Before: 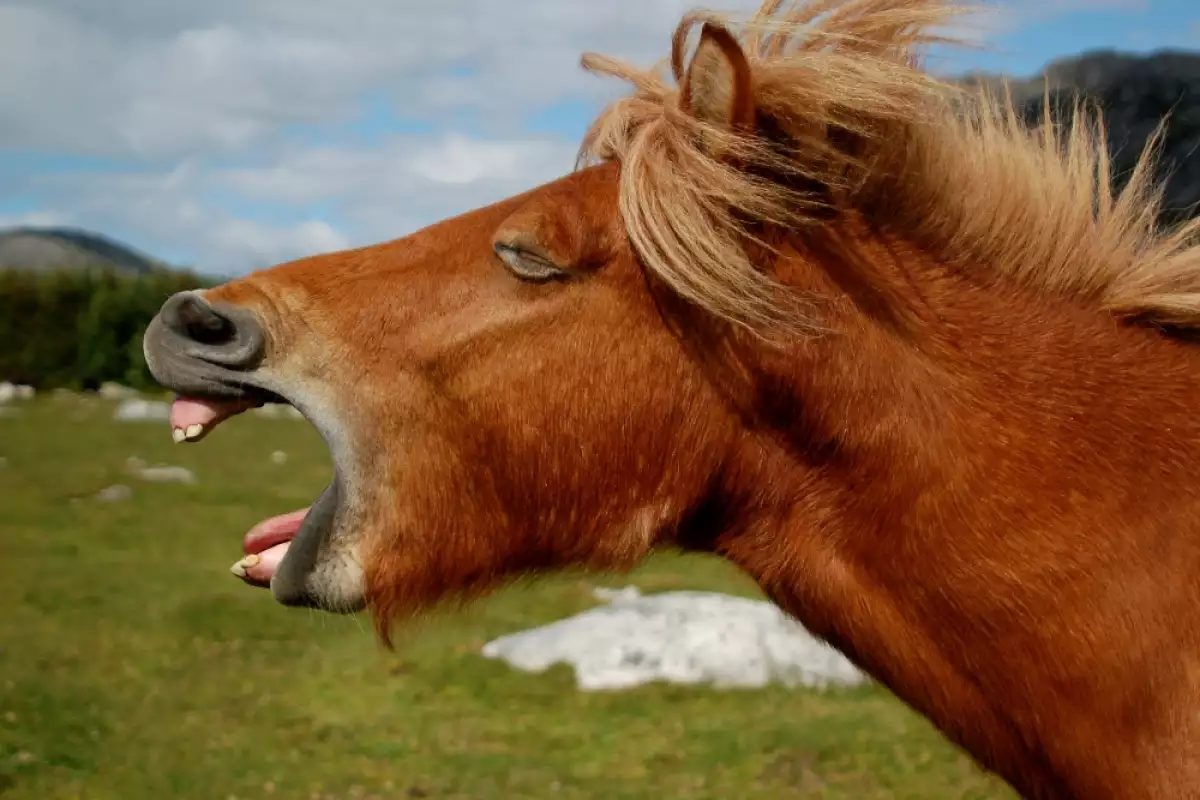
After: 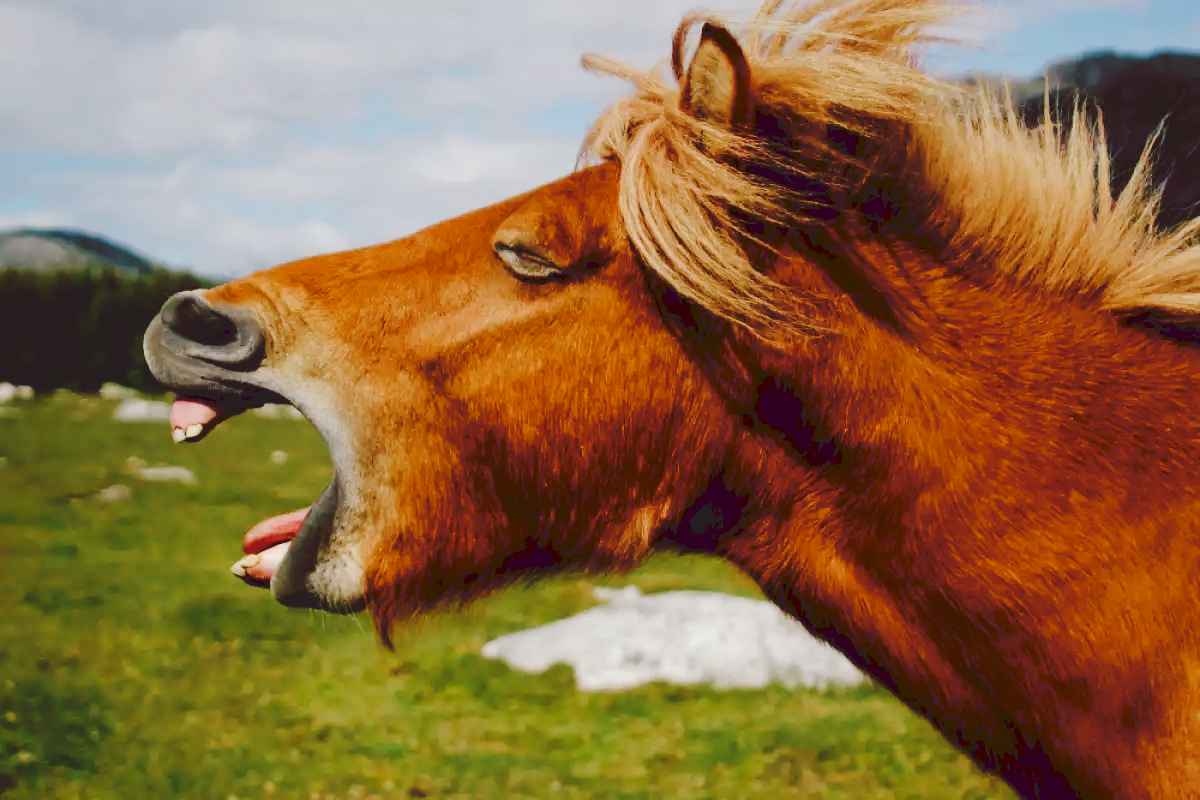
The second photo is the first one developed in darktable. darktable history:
tone curve: curves: ch0 [(0, 0) (0.003, 0.117) (0.011, 0.115) (0.025, 0.116) (0.044, 0.116) (0.069, 0.112) (0.1, 0.113) (0.136, 0.127) (0.177, 0.148) (0.224, 0.191) (0.277, 0.249) (0.335, 0.363) (0.399, 0.479) (0.468, 0.589) (0.543, 0.664) (0.623, 0.733) (0.709, 0.799) (0.801, 0.852) (0.898, 0.914) (1, 1)], preserve colors none
color look up table: target L [97.28, 90.61, 91.44, 84.85, 79.08, 74.21, 70.88, 61.74, 53.73, 52.22, 21.55, 200.71, 77.06, 72.59, 70.52, 53.65, 53.63, 47.23, 46.65, 44.65, 35.8, 24.24, 13.86, 9.041, 5.302, 96.47, 78.23, 79.17, 75.12, 57.48, 56.32, 66.99, 52.3, 51.06, 53.72, 54.69, 33.35, 33.32, 34.09, 27.09, 29.82, 5.71, 4.972, 90.6, 78.6, 69.3, 52.7, 39.33, 29.62], target a [-6.172, -8.435, -19.08, -38.26, -29.19, -2.014, -12.47, -23.91, -42.91, -22.83, -15.15, 0, 19.68, 34.44, 7.881, 52.37, 51.76, 68.21, 17.43, 10.48, 30.88, 29.35, 12.89, 44.38, 33.52, 2.718, 30.89, 7.823, 46.41, 69.45, 18.31, 46.95, 13.16, 42.42, 50.3, 11.82, 12.22, 10.37, 37.37, 0.101, 35.44, 40.78, 33.84, -23.73, -22.13, -23.74, -7.783, -17.06, -3.854], target b [20.75, 3.584, 30.4, 27.79, 9.032, 36.43, 65.8, 7.7, 29.57, 21.39, 13.89, -0.001, 69.18, 40.05, 1.98, 26.54, 48.72, 14.82, 38.48, 24.33, 60.87, 40.92, 23.12, -7.278, 8.264, -1.428, -1.39, -19.26, -21.97, -26.4, -36.33, -41.78, -6.285, 1.133, -29.39, -63.23, -20.68, -51.15, -58.67, -2.514, -12.35, -43.52, -15.45, -10.05, -26.36, -10.42, -29.96, -4.874, -15.53], num patches 49
